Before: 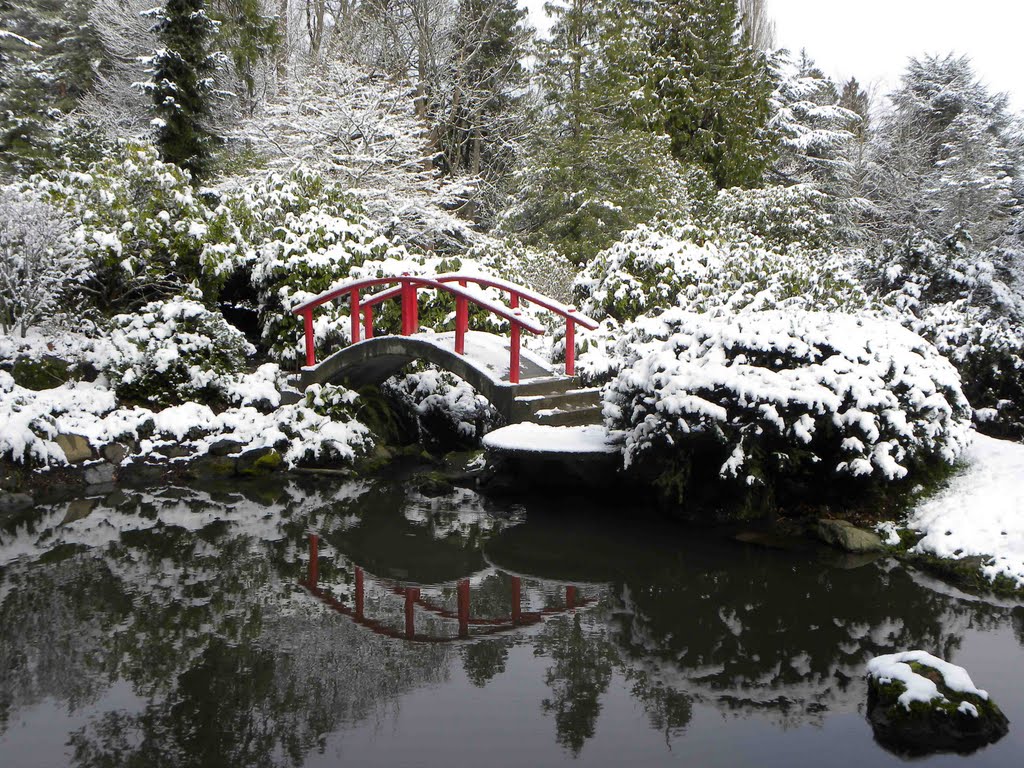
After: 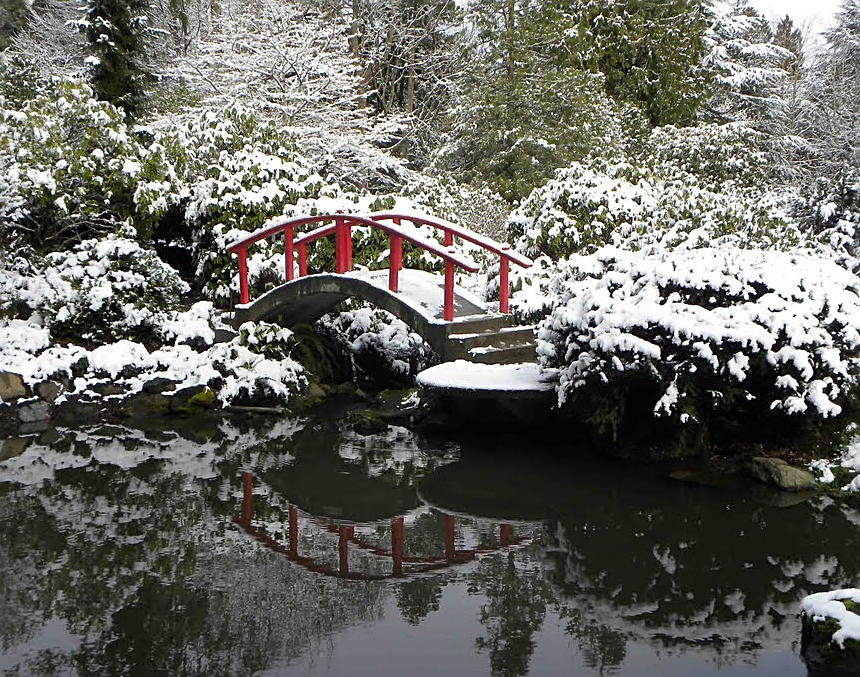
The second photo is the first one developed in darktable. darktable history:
crop: left 6.446%, top 8.188%, right 9.538%, bottom 3.548%
sharpen: on, module defaults
